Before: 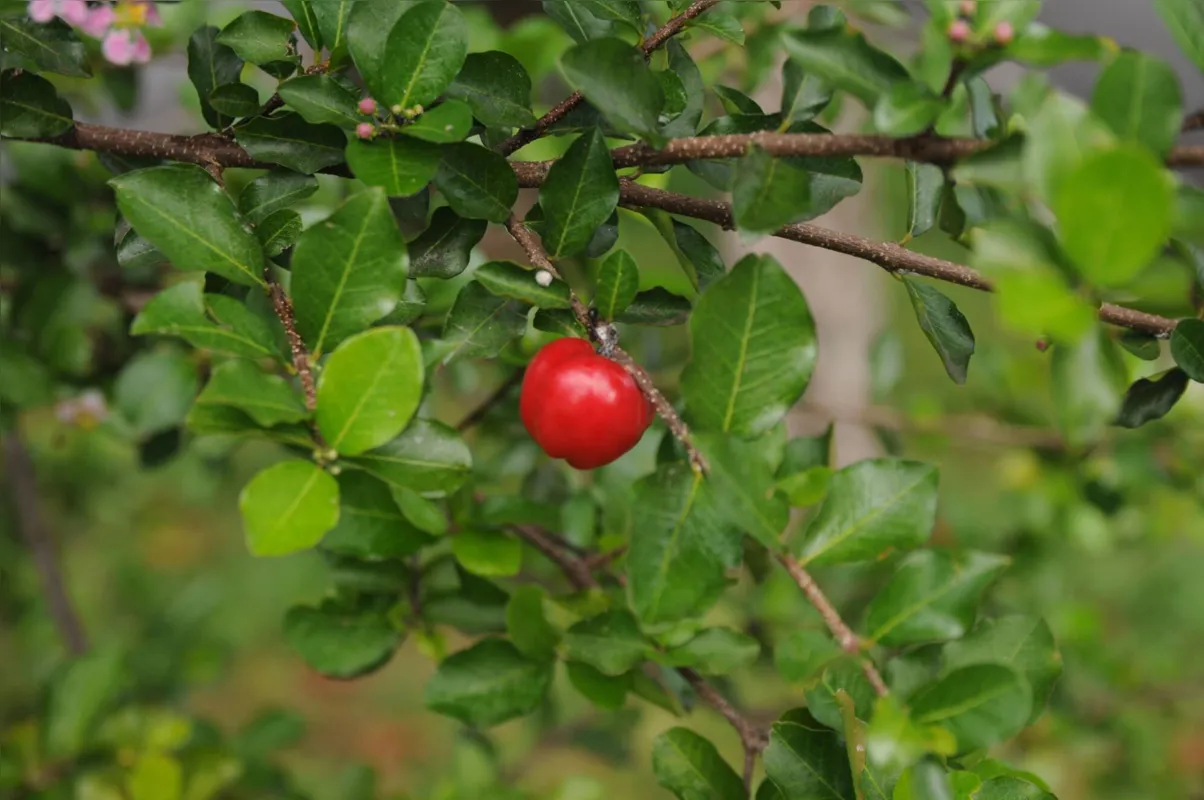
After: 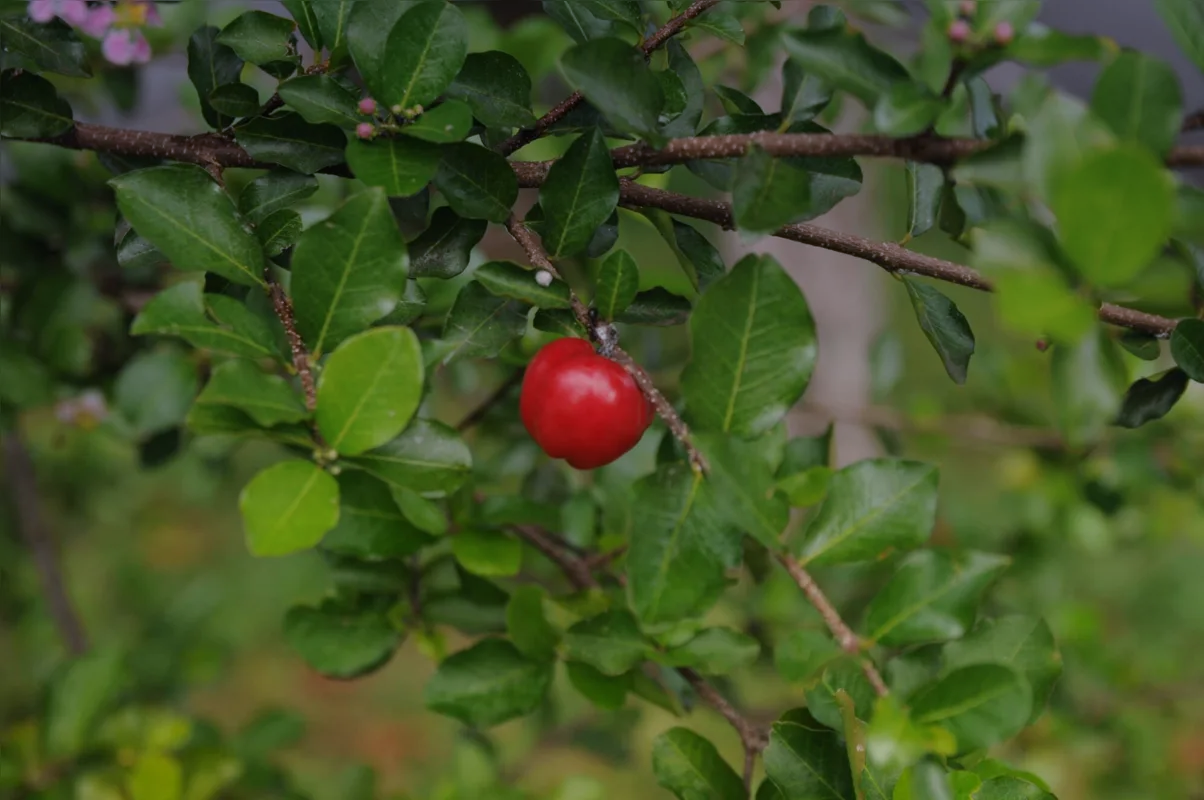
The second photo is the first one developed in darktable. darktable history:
graduated density: hue 238.83°, saturation 50%
exposure: exposure -0.293 EV, compensate highlight preservation false
